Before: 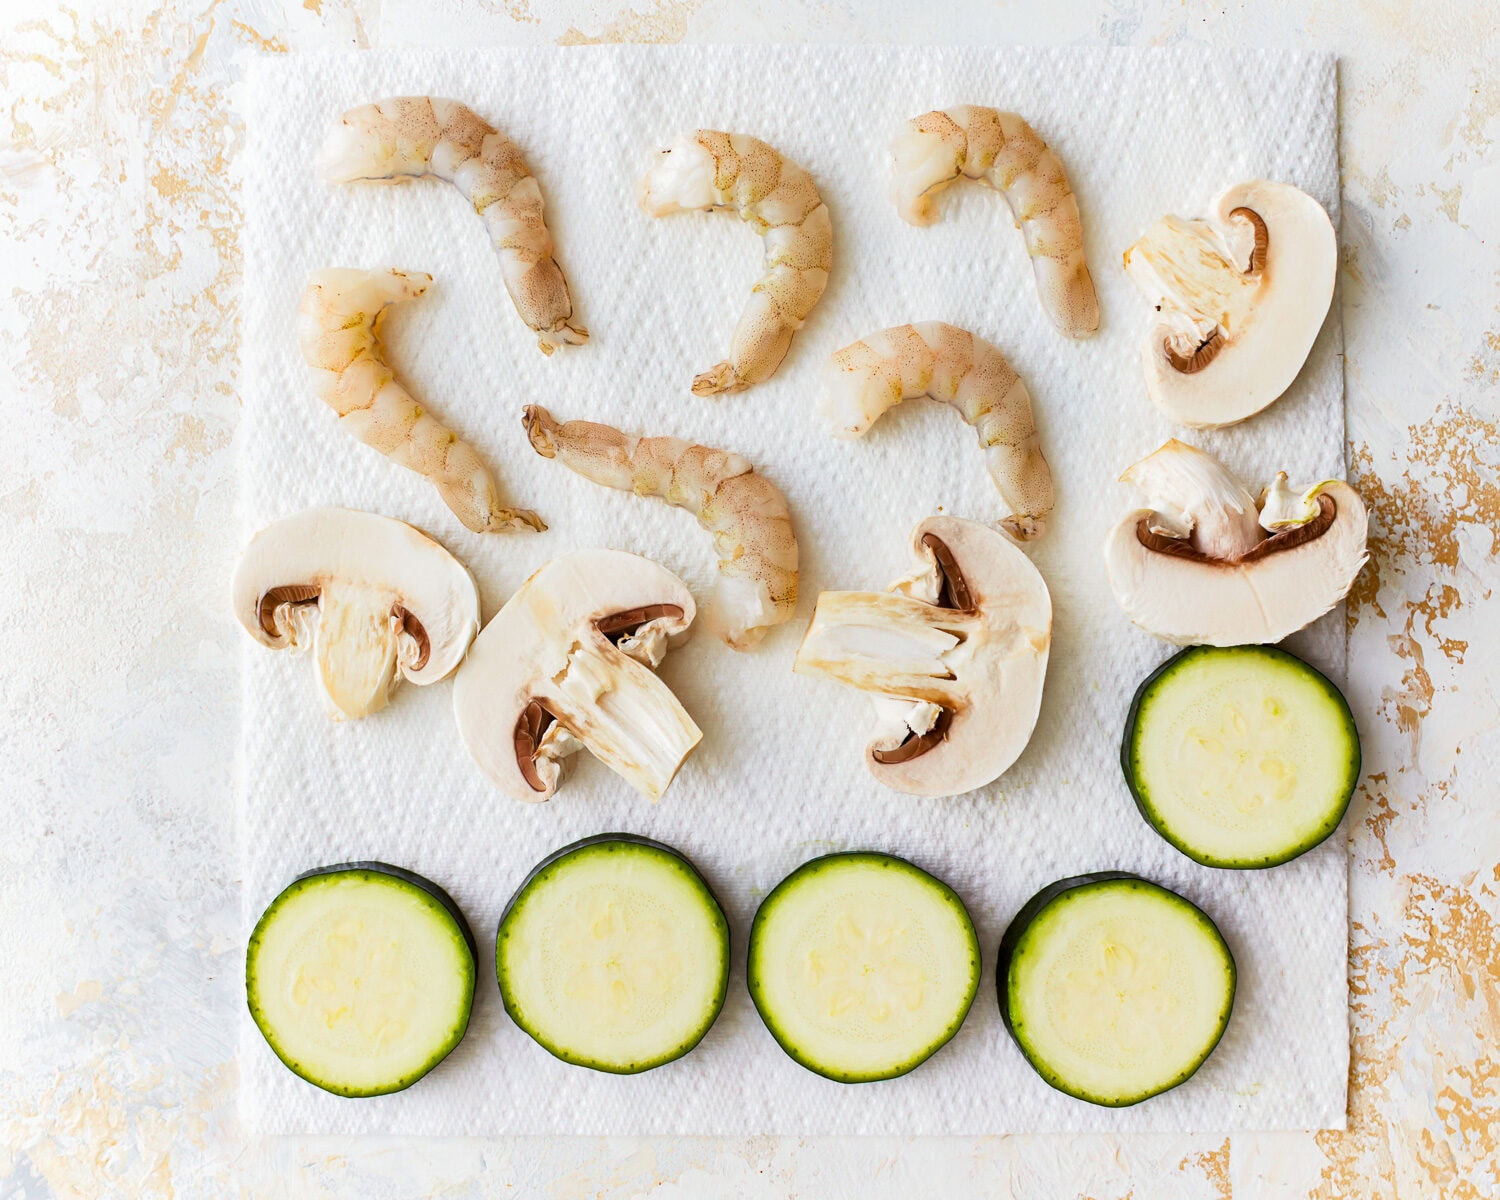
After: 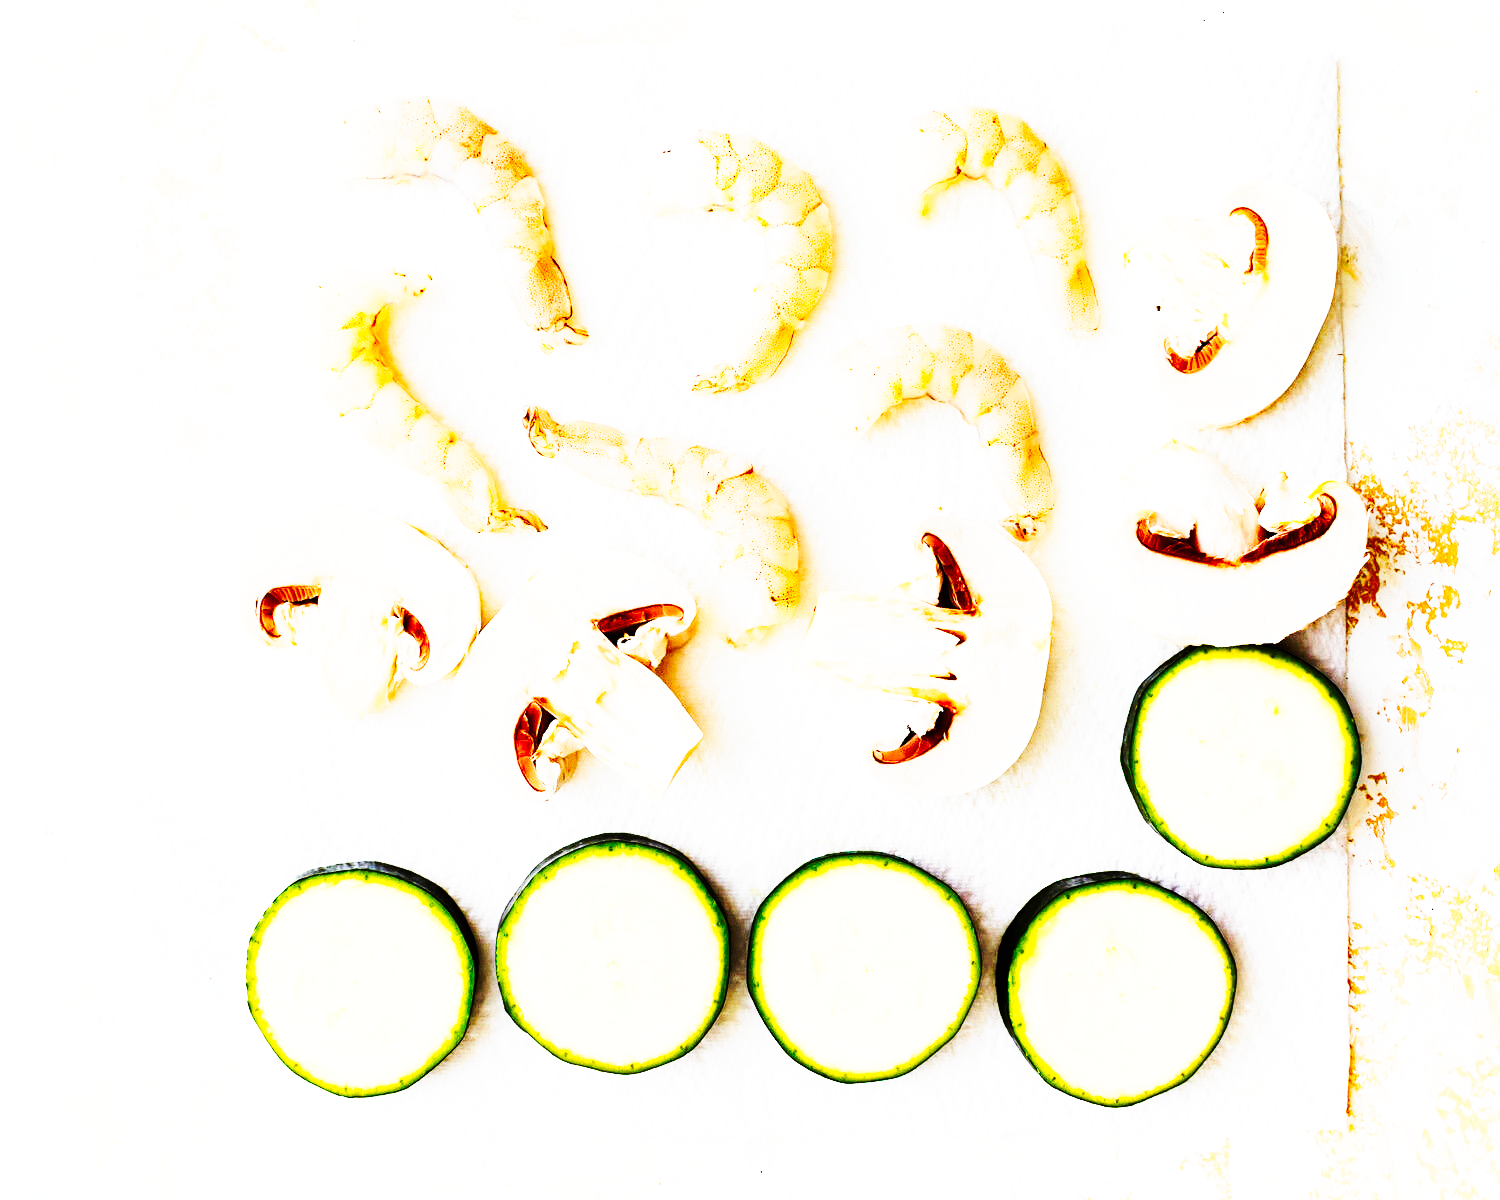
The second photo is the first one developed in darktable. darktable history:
base curve: curves: ch0 [(0, 0.003) (0.001, 0.002) (0.006, 0.004) (0.02, 0.022) (0.048, 0.086) (0.094, 0.234) (0.162, 0.431) (0.258, 0.629) (0.385, 0.8) (0.548, 0.918) (0.751, 0.988) (1, 1)], preserve colors none
tone curve: curves: ch0 [(0, 0) (0.003, 0.003) (0.011, 0.005) (0.025, 0.005) (0.044, 0.008) (0.069, 0.015) (0.1, 0.023) (0.136, 0.032) (0.177, 0.046) (0.224, 0.072) (0.277, 0.124) (0.335, 0.174) (0.399, 0.253) (0.468, 0.365) (0.543, 0.519) (0.623, 0.675) (0.709, 0.805) (0.801, 0.908) (0.898, 0.97) (1, 1)], preserve colors none
grain: on, module defaults
